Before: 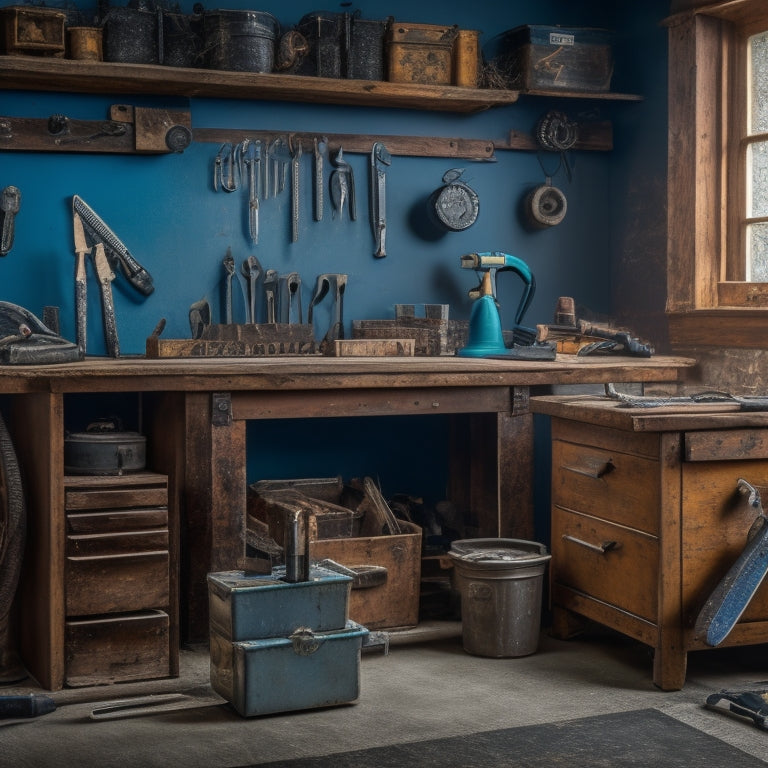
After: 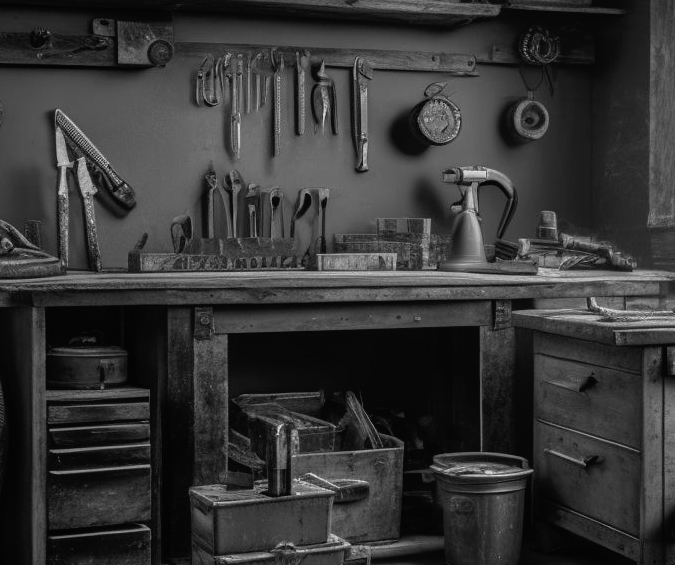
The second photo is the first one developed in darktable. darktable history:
crop and rotate: left 2.425%, top 11.305%, right 9.6%, bottom 15.08%
white balance: red 1, blue 1
tone curve: curves: ch0 [(0, 0) (0.003, 0.005) (0.011, 0.008) (0.025, 0.014) (0.044, 0.021) (0.069, 0.027) (0.1, 0.041) (0.136, 0.083) (0.177, 0.138) (0.224, 0.197) (0.277, 0.259) (0.335, 0.331) (0.399, 0.399) (0.468, 0.476) (0.543, 0.547) (0.623, 0.635) (0.709, 0.753) (0.801, 0.847) (0.898, 0.94) (1, 1)], preserve colors none
monochrome: on, module defaults
